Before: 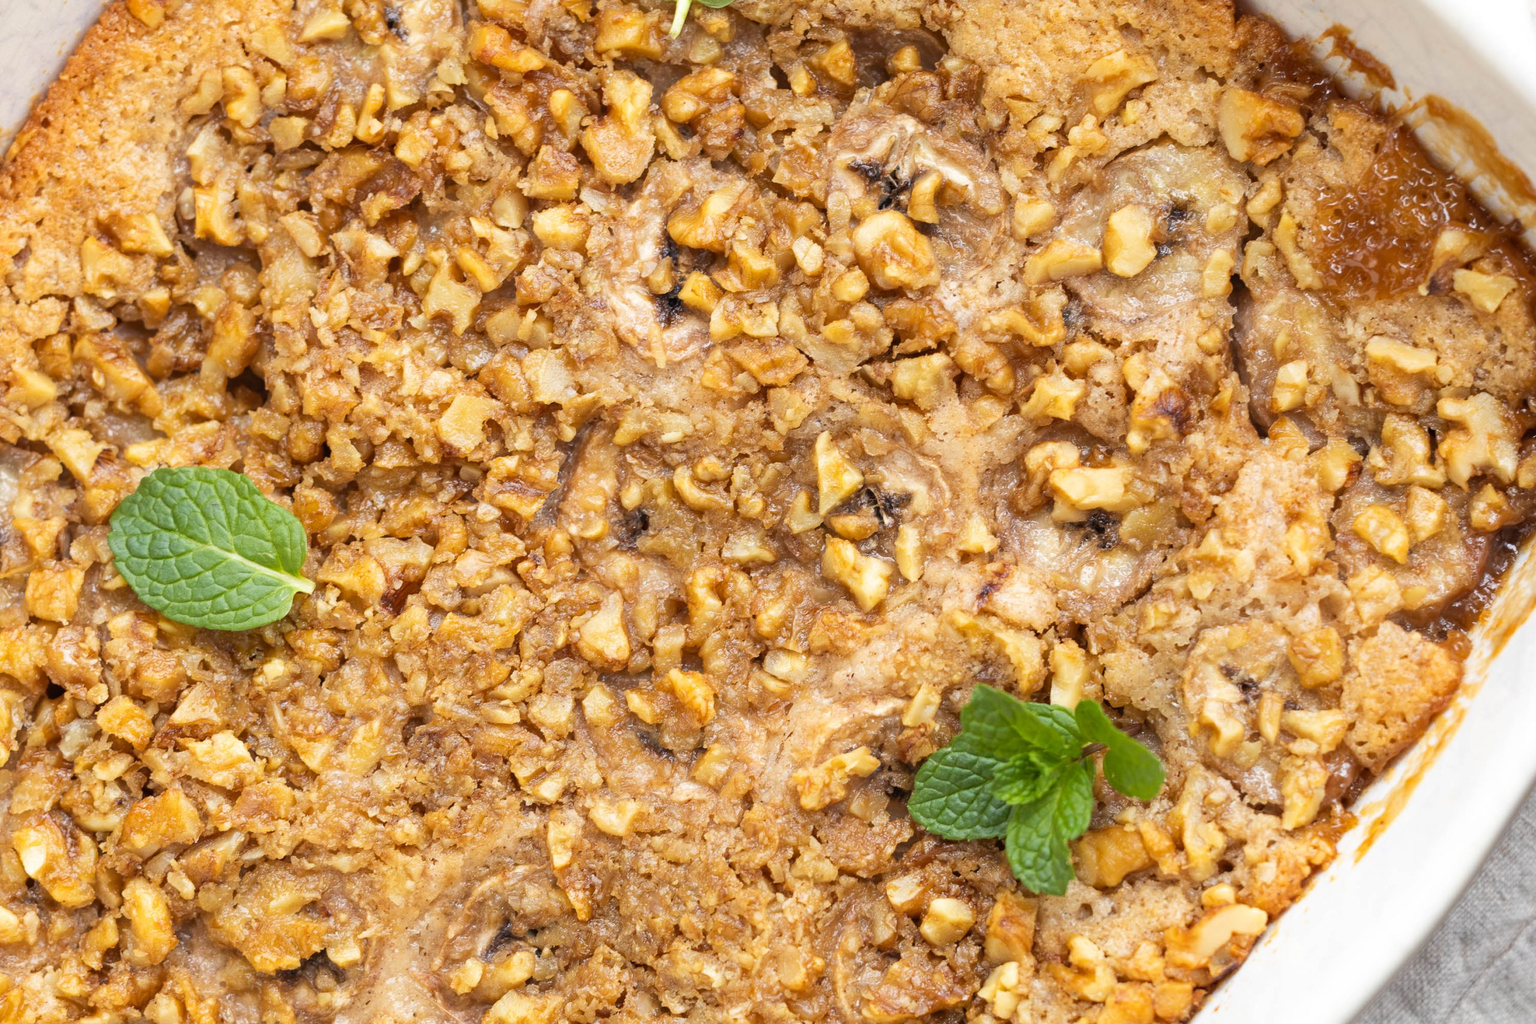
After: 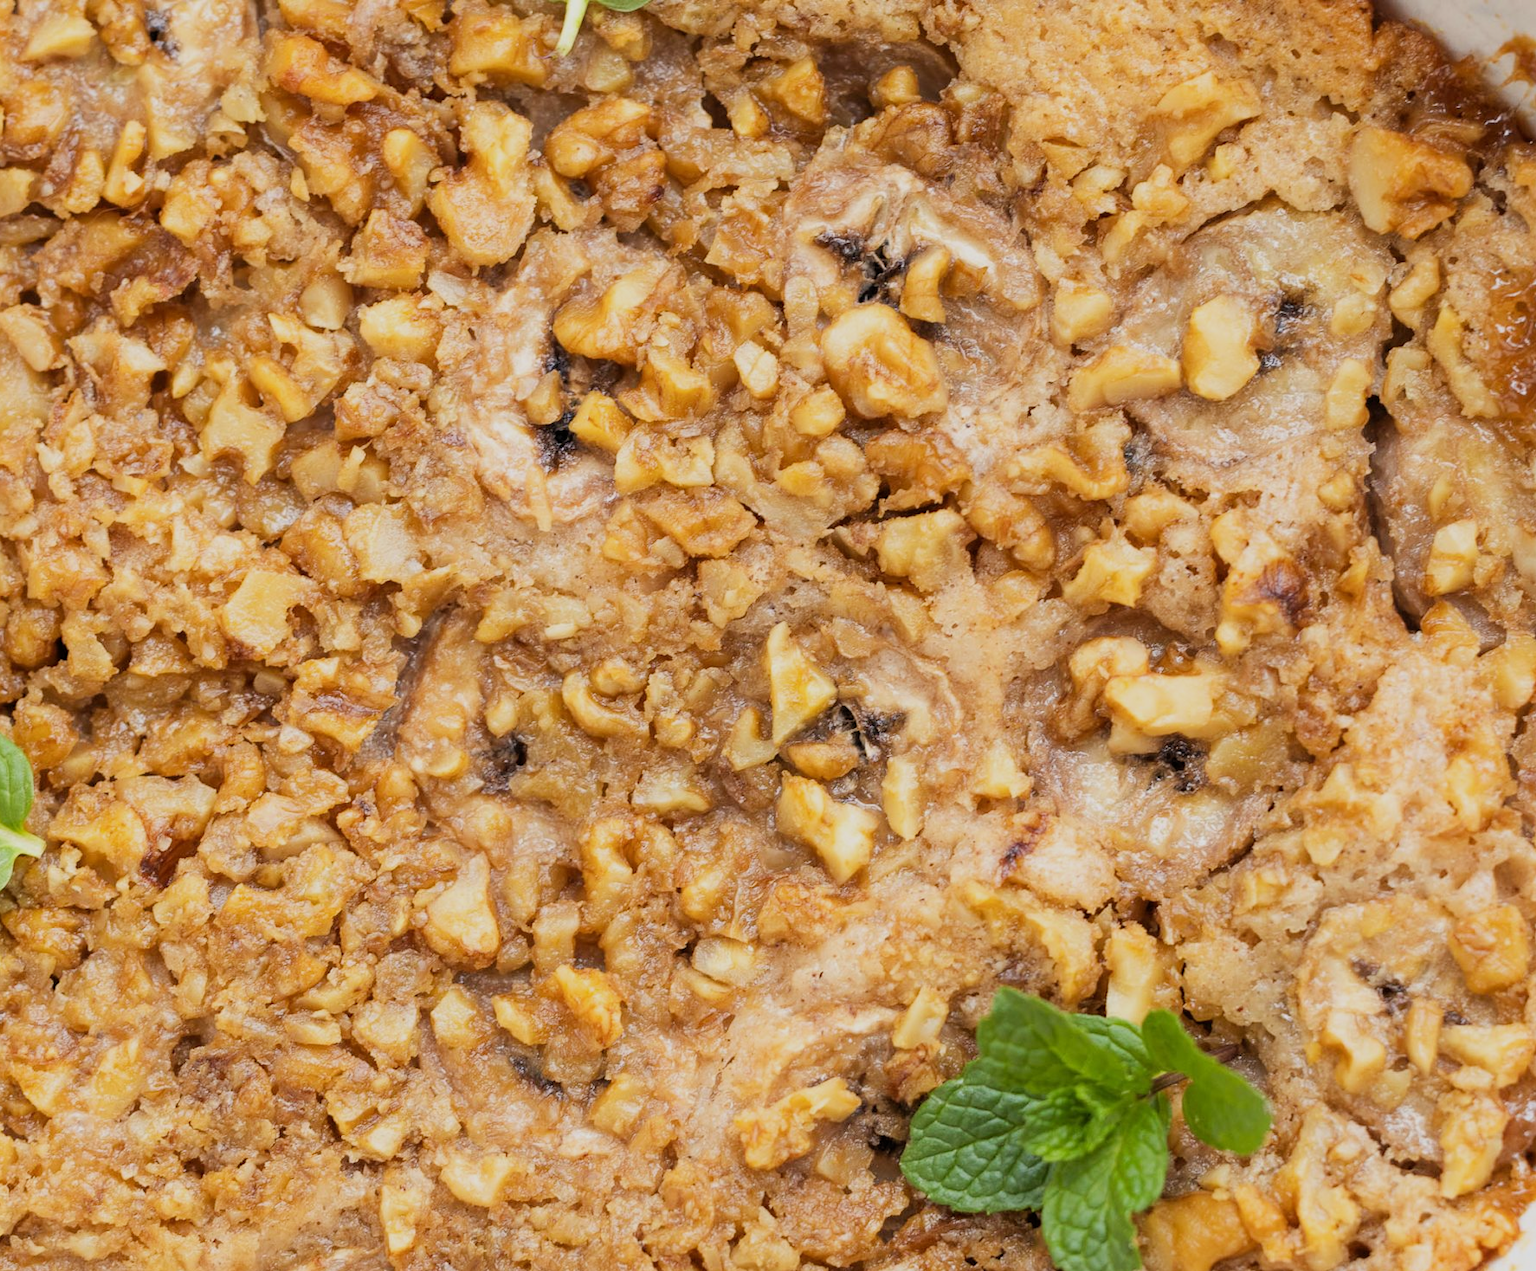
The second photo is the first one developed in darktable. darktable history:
filmic rgb: white relative exposure 3.8 EV, hardness 4.35
crop: left 18.479%, right 12.2%, bottom 13.971%
